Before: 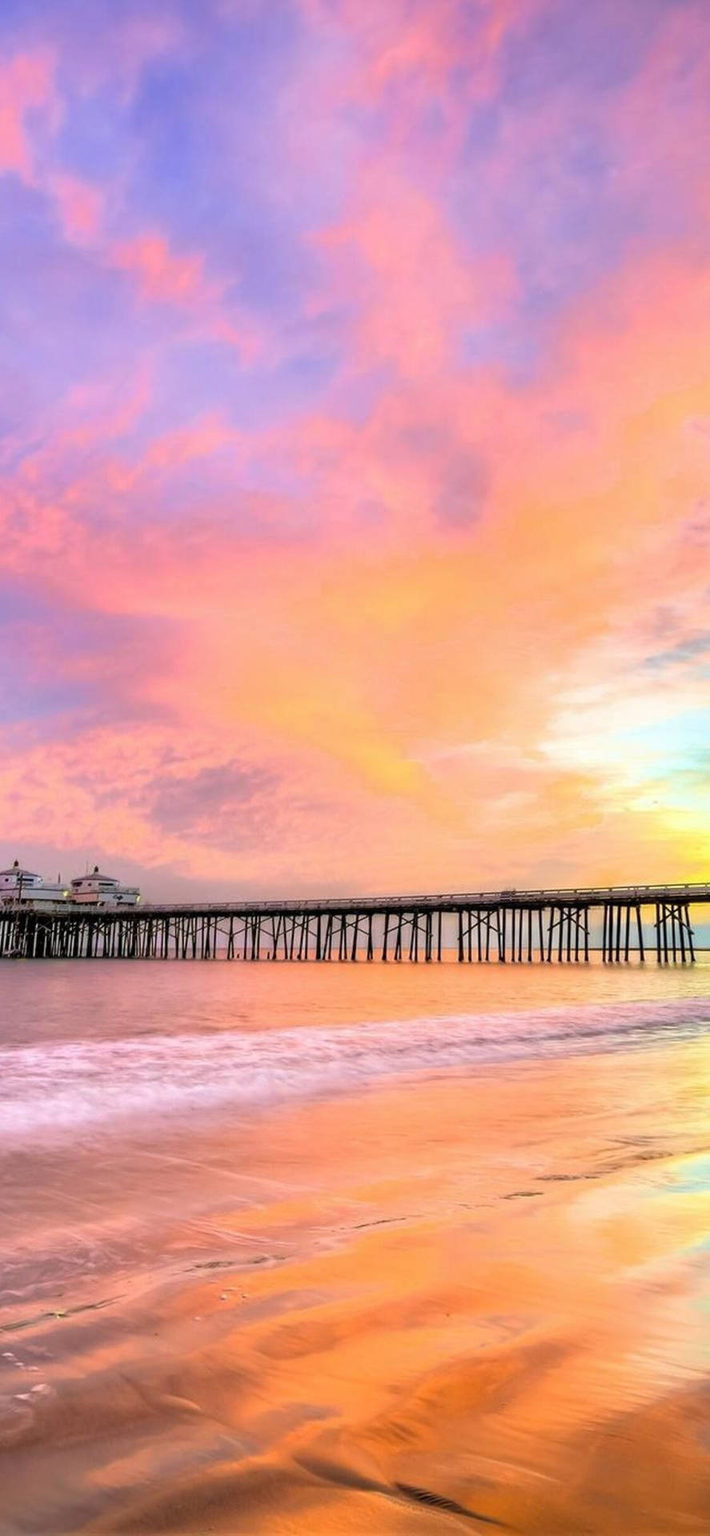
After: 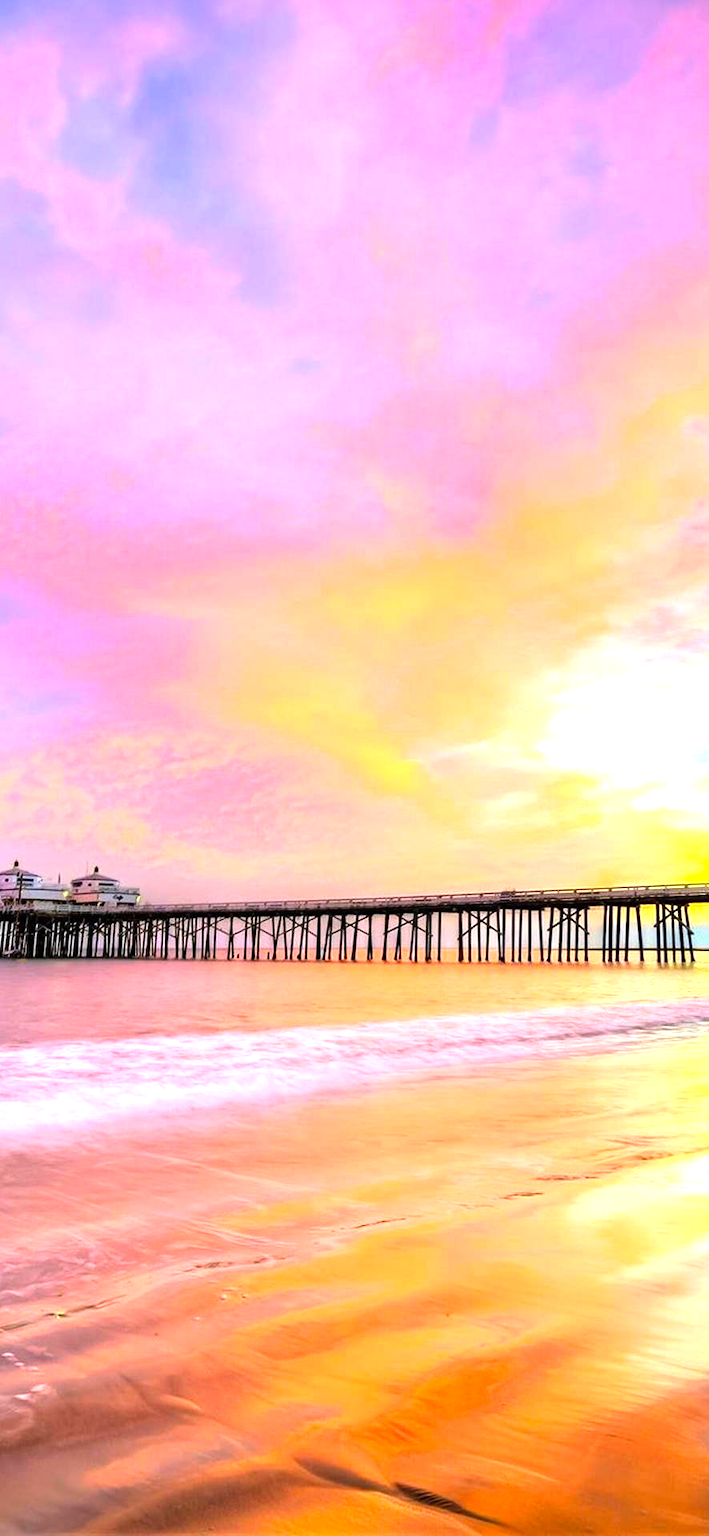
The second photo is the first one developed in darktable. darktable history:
contrast brightness saturation: contrast 0.09, saturation 0.28
white balance: red 1.009, blue 1.027
exposure: exposure 0.426 EV, compensate highlight preservation false
tone equalizer: -8 EV -0.417 EV, -7 EV -0.389 EV, -6 EV -0.333 EV, -5 EV -0.222 EV, -3 EV 0.222 EV, -2 EV 0.333 EV, -1 EV 0.389 EV, +0 EV 0.417 EV, edges refinement/feathering 500, mask exposure compensation -1.57 EV, preserve details no
